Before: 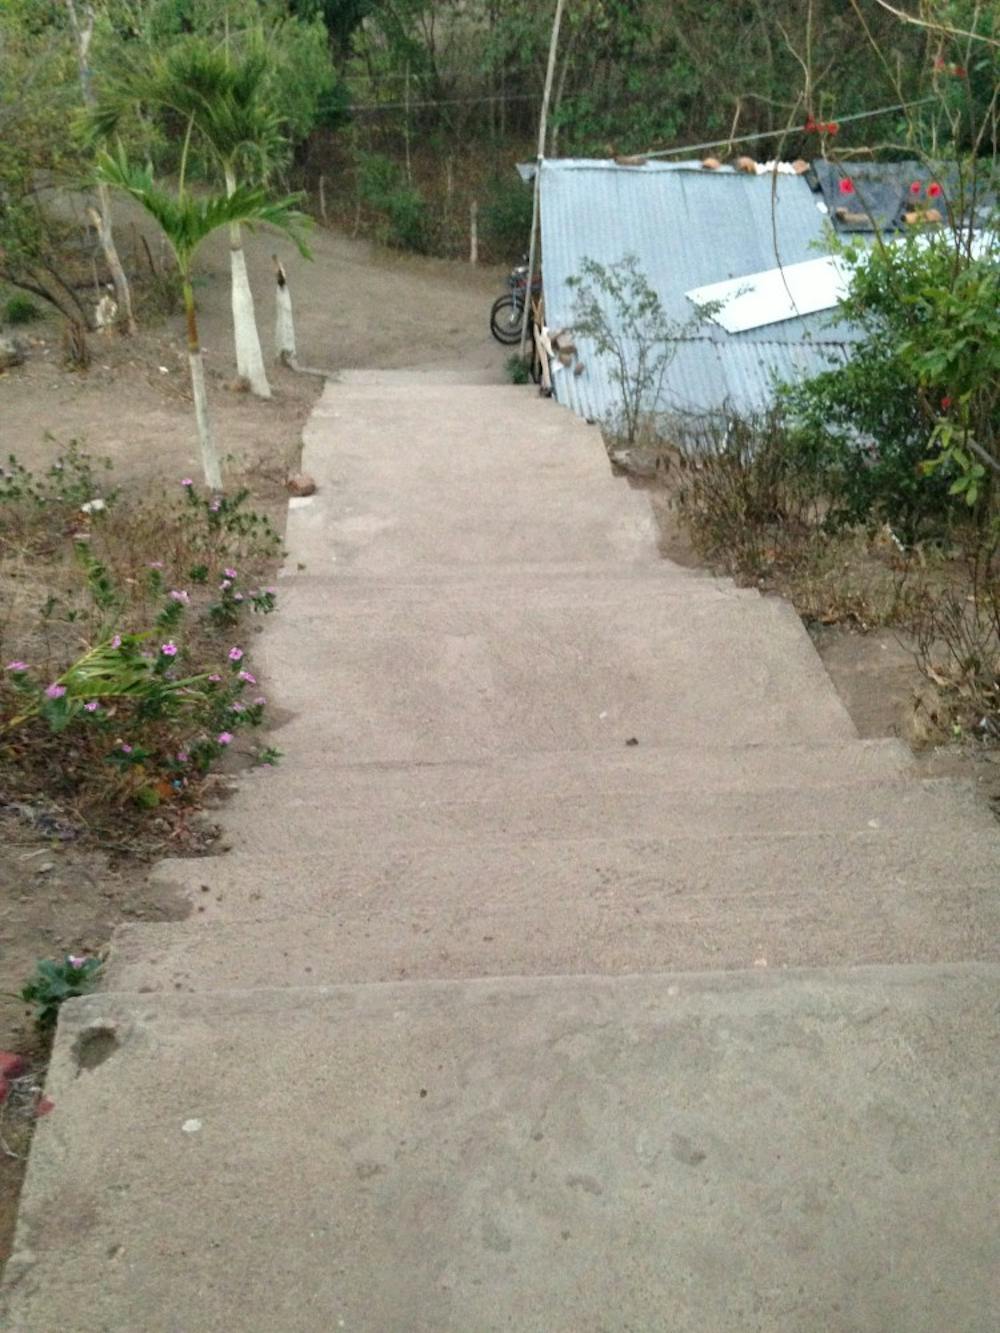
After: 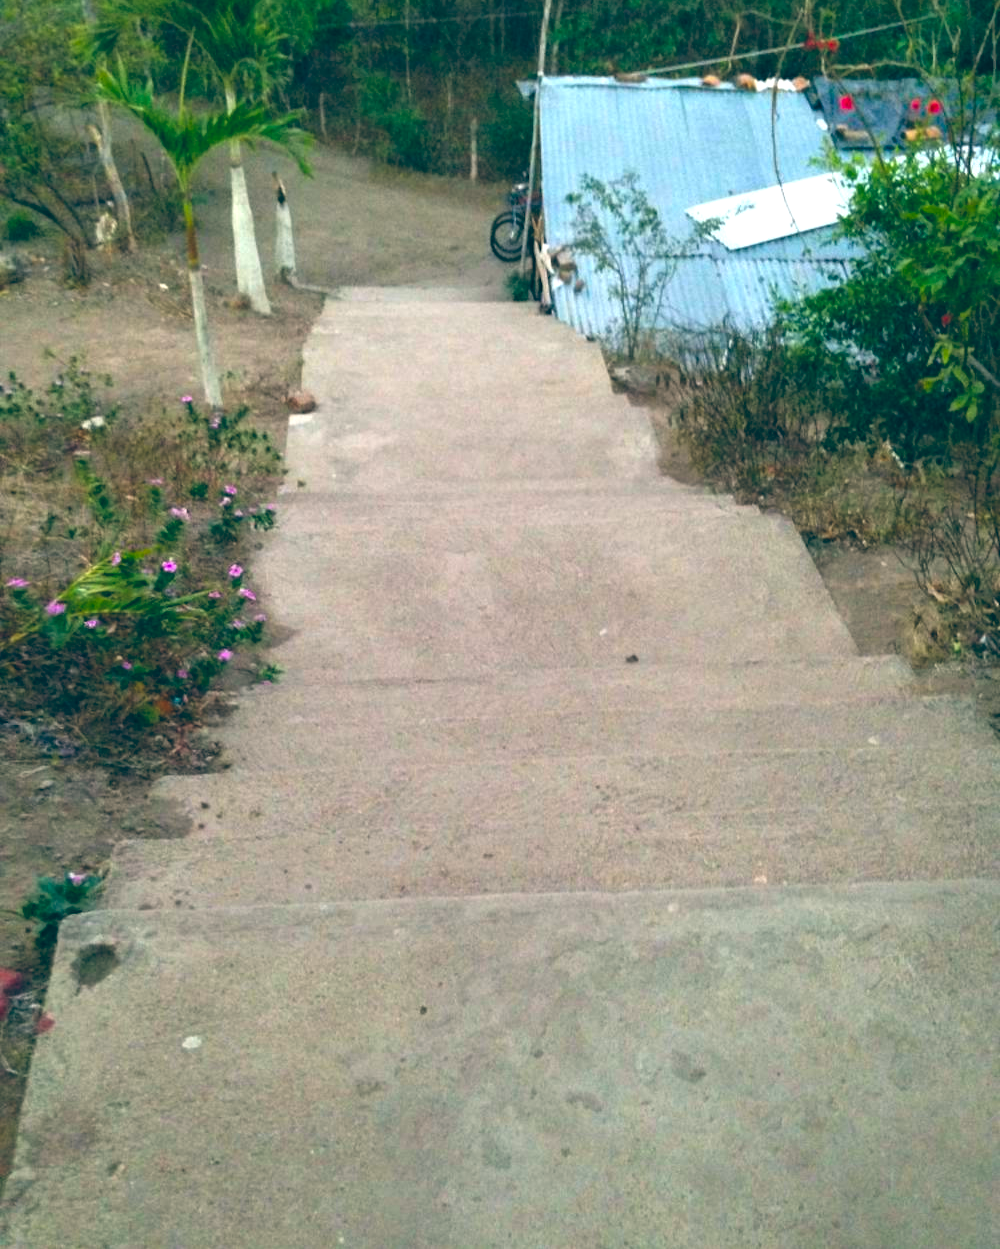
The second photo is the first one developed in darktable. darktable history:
color balance rgb: linear chroma grading › global chroma 15%, perceptual saturation grading › global saturation 30%
color balance: lift [1.016, 0.983, 1, 1.017], gamma [0.958, 1, 1, 1], gain [0.981, 1.007, 0.993, 1.002], input saturation 118.26%, contrast 13.43%, contrast fulcrum 21.62%, output saturation 82.76%
crop and rotate: top 6.25%
